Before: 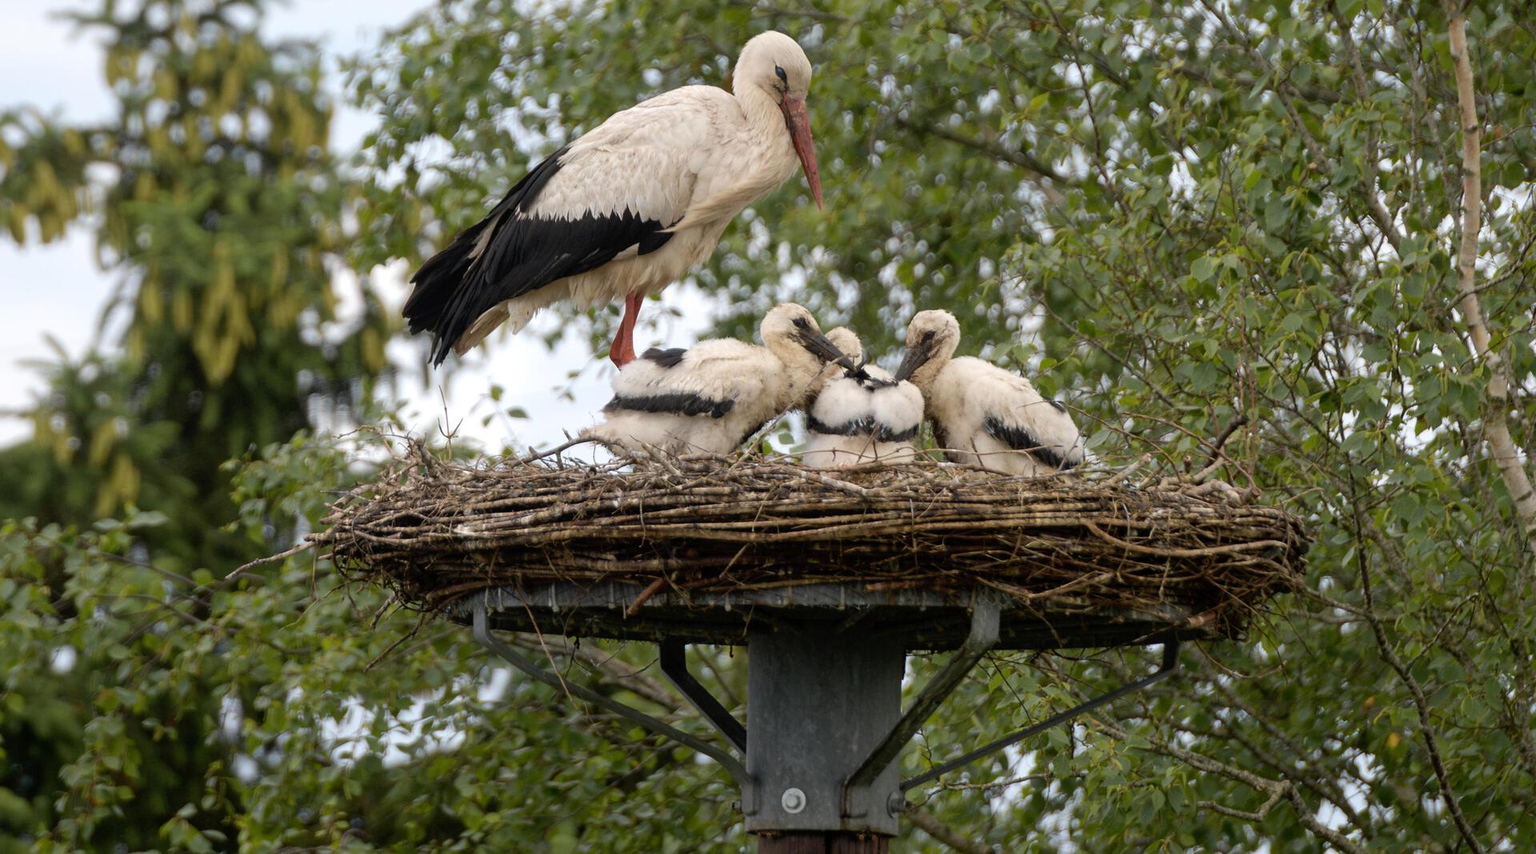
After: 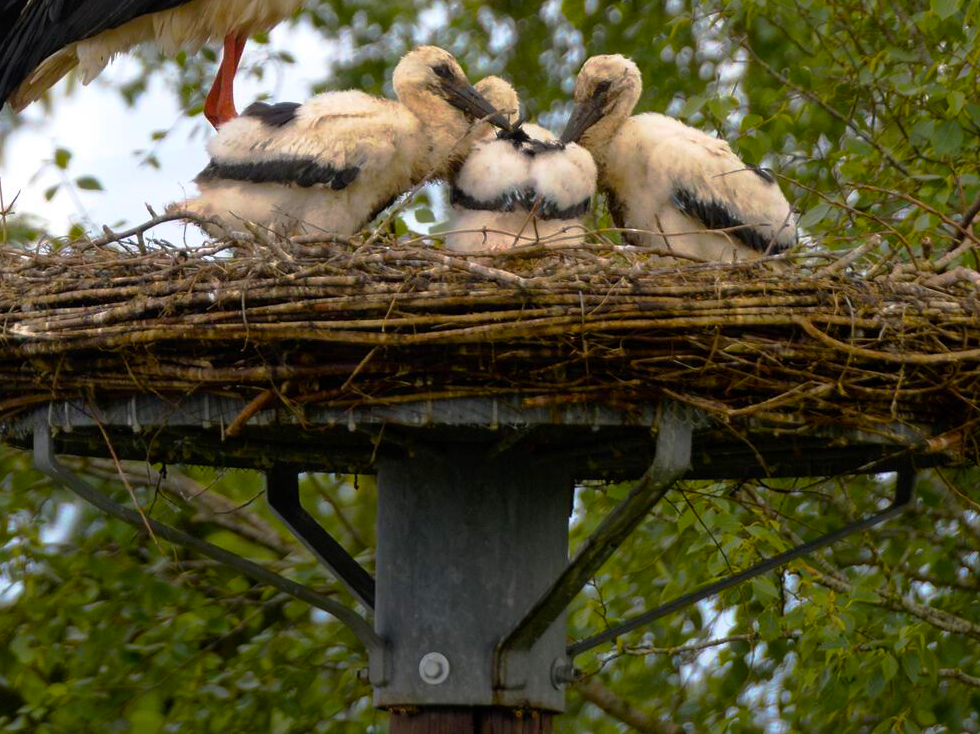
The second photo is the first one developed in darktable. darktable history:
crop and rotate: left 29.084%, top 31.227%, right 19.835%
tone curve: curves: ch0 [(0, 0) (0.48, 0.431) (0.7, 0.609) (0.864, 0.854) (1, 1)], preserve colors none
color balance rgb: linear chroma grading › shadows 10.551%, linear chroma grading › highlights 8.861%, linear chroma grading › global chroma 15.554%, linear chroma grading › mid-tones 14.629%, perceptual saturation grading › global saturation 25.62%
